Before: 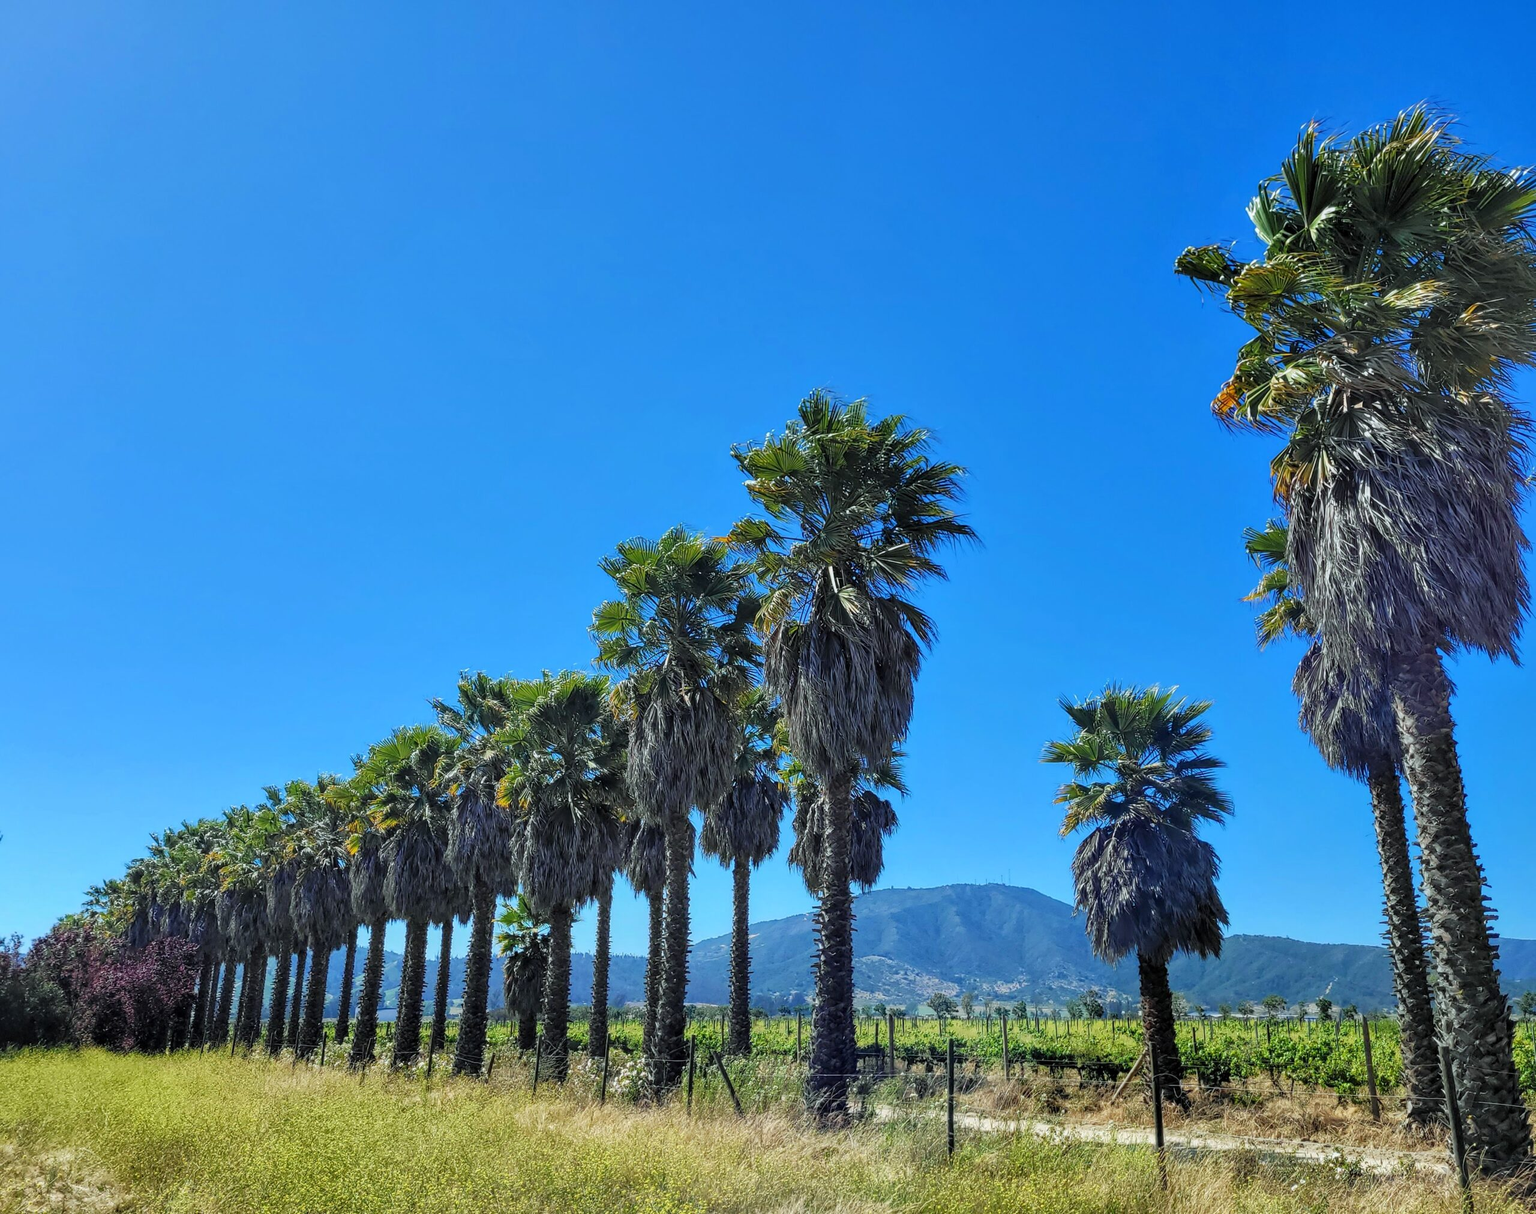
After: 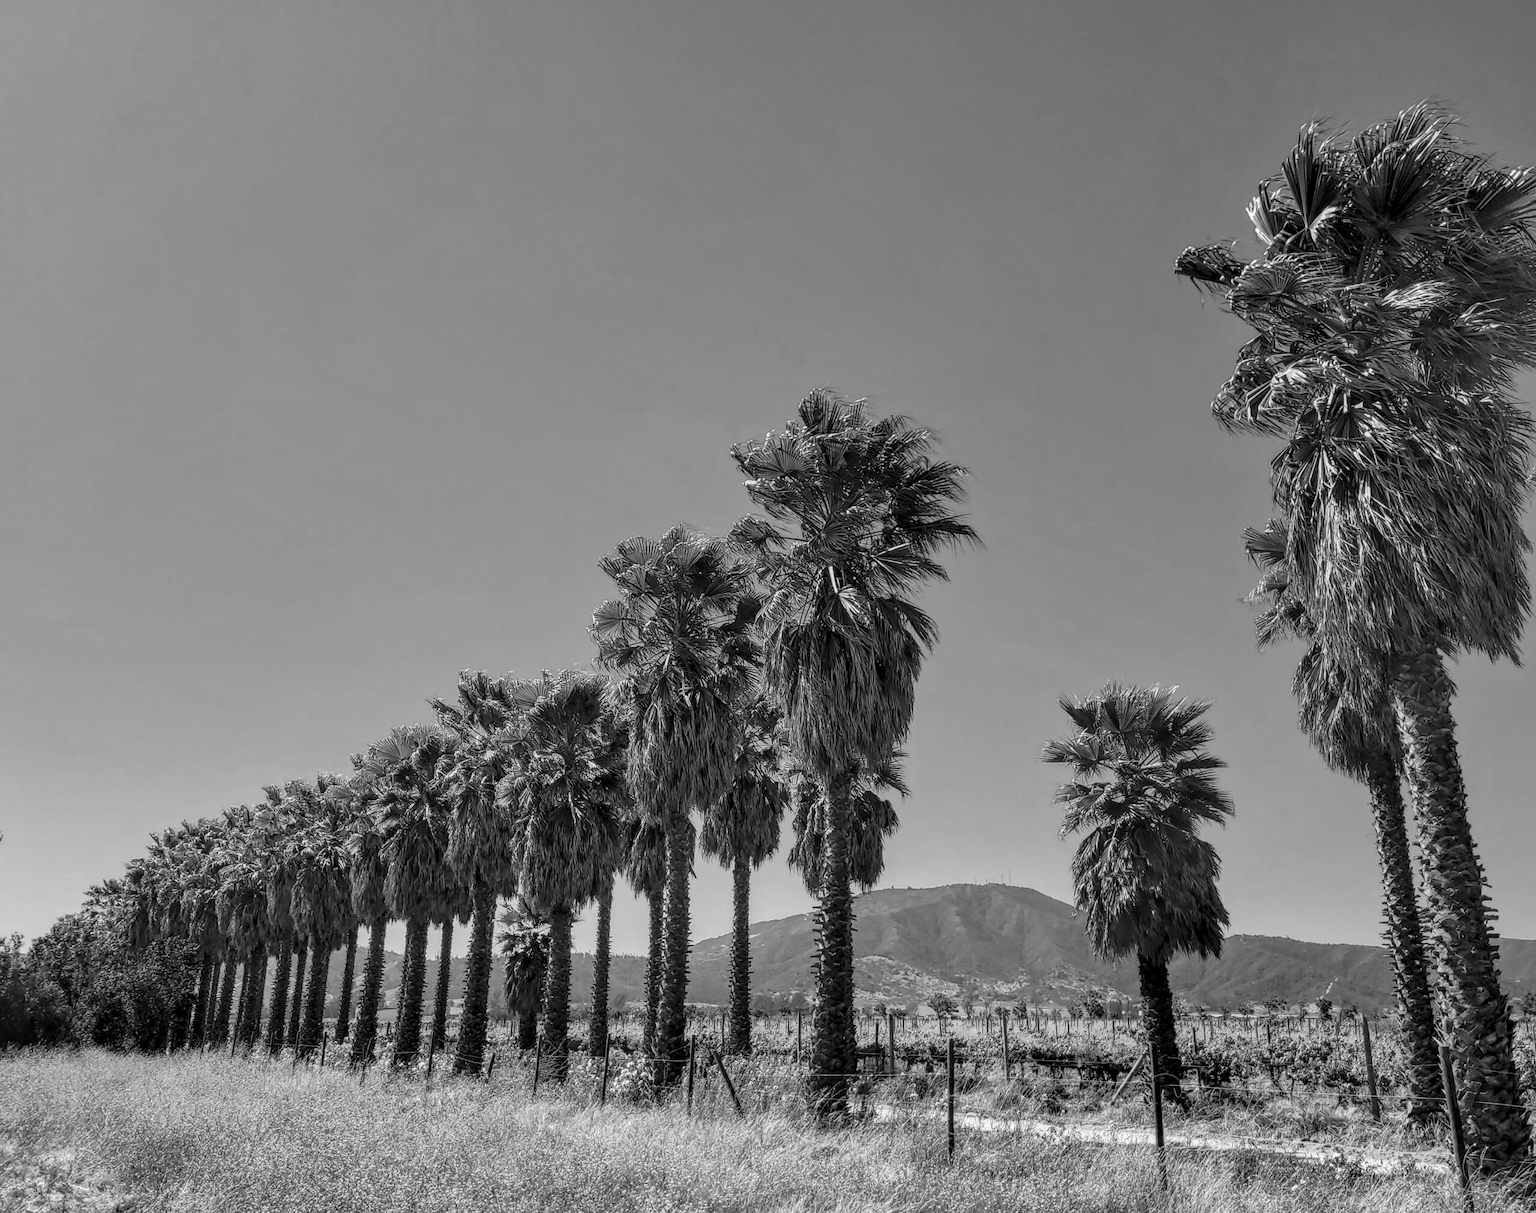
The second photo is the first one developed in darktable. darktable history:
color correction: saturation 1.11
monochrome: a -3.63, b -0.465
local contrast: on, module defaults
